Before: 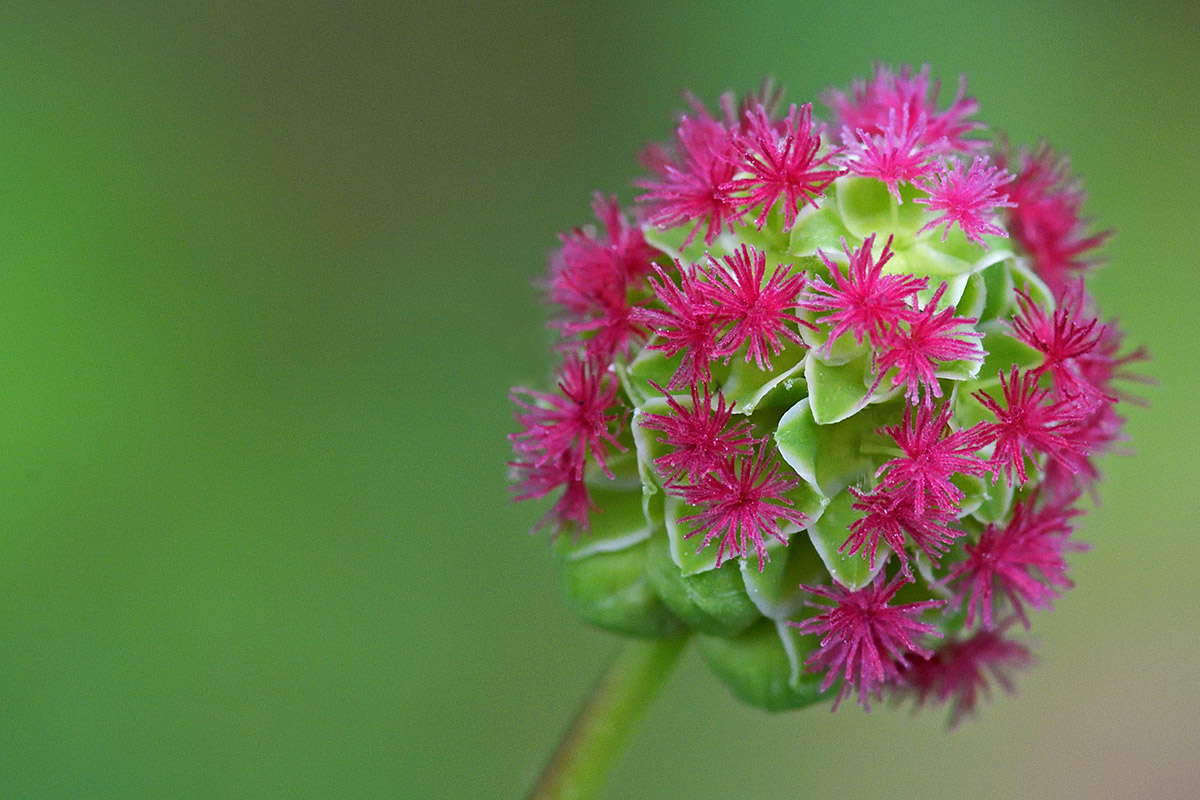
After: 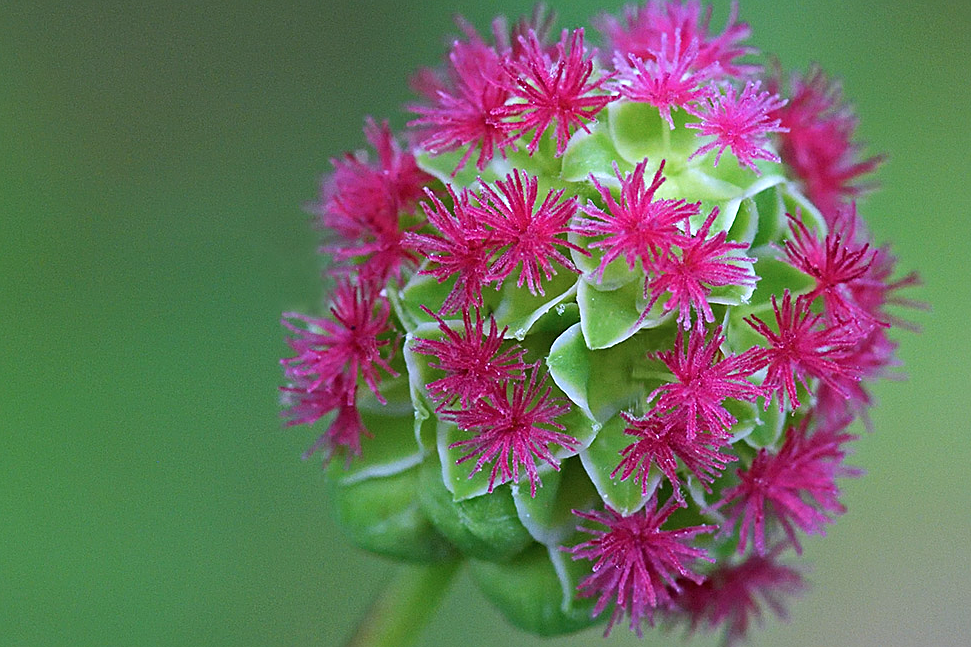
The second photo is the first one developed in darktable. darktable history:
crop: left 19.025%, top 9.398%, right 0%, bottom 9.631%
color calibration: illuminant custom, x 0.371, y 0.382, temperature 4281.55 K
tone equalizer: on, module defaults
sharpen: amount 0.496
